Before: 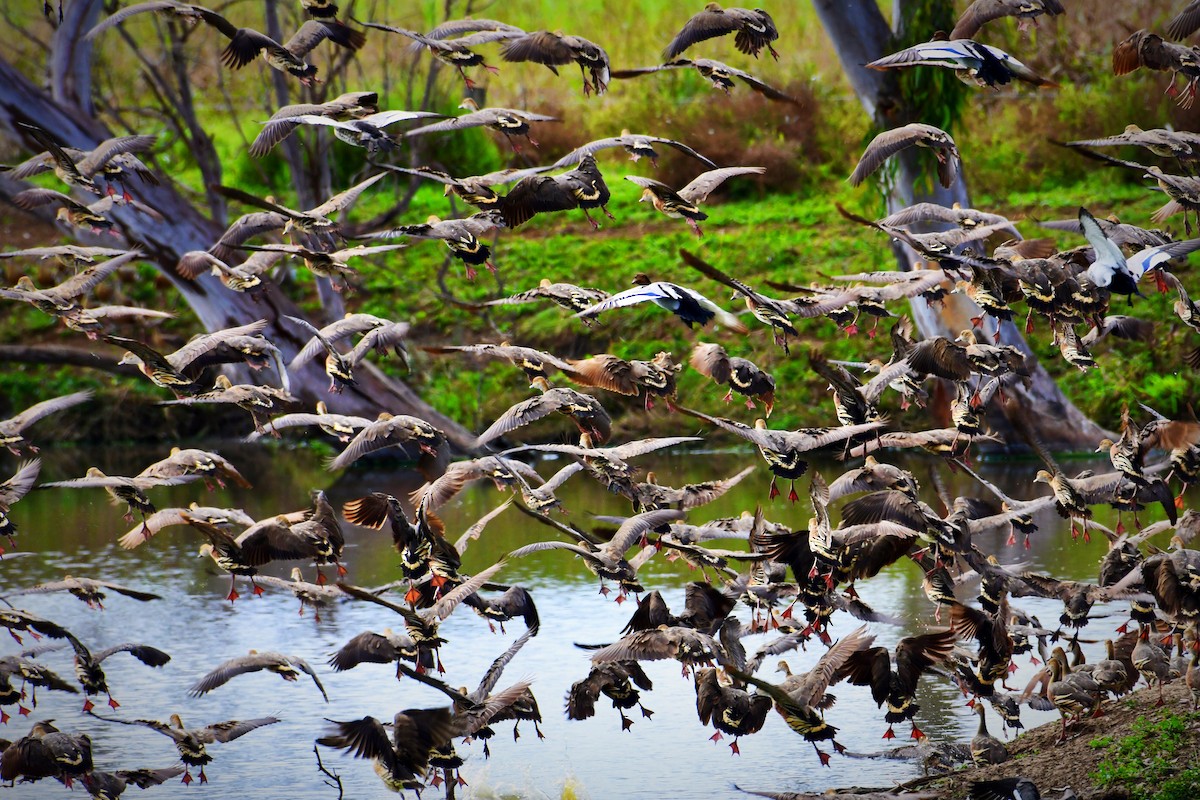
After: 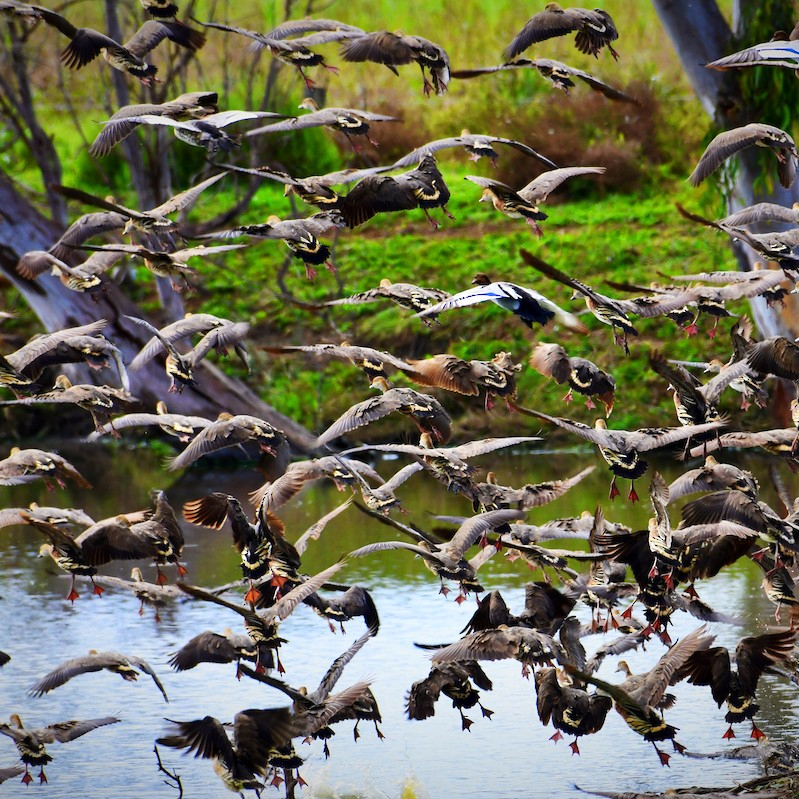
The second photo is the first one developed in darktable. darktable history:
crop and rotate: left 13.347%, right 20.016%
color zones: curves: ch0 [(0.068, 0.464) (0.25, 0.5) (0.48, 0.508) (0.75, 0.536) (0.886, 0.476) (0.967, 0.456)]; ch1 [(0.066, 0.456) (0.25, 0.5) (0.616, 0.508) (0.746, 0.56) (0.934, 0.444)]
